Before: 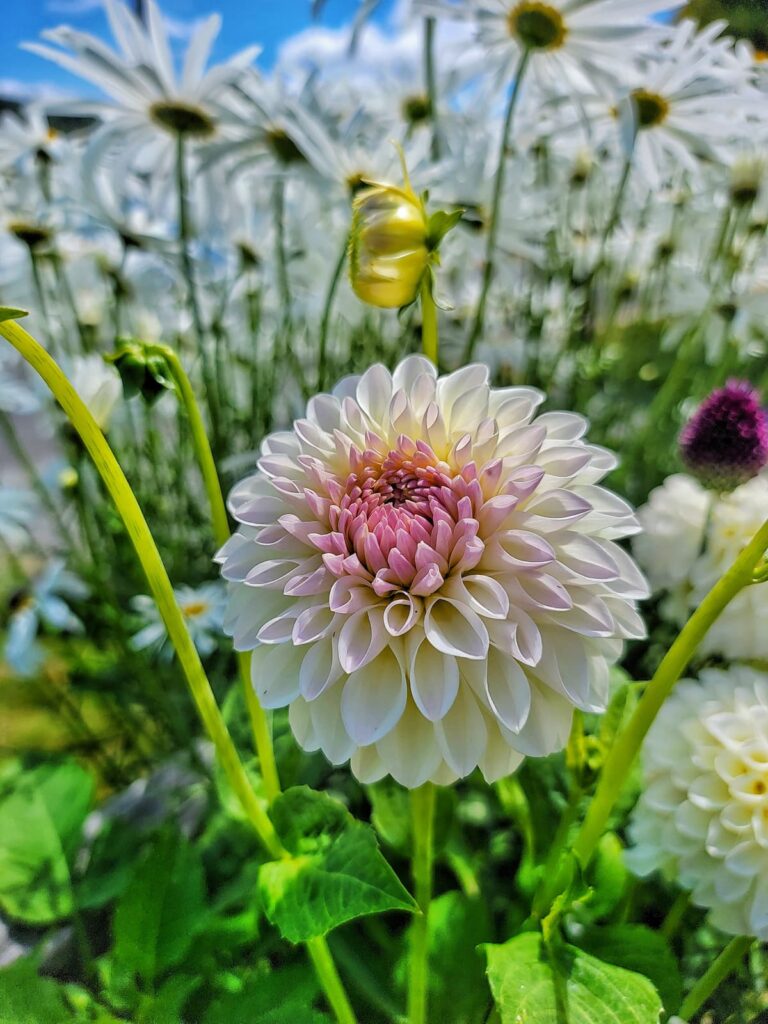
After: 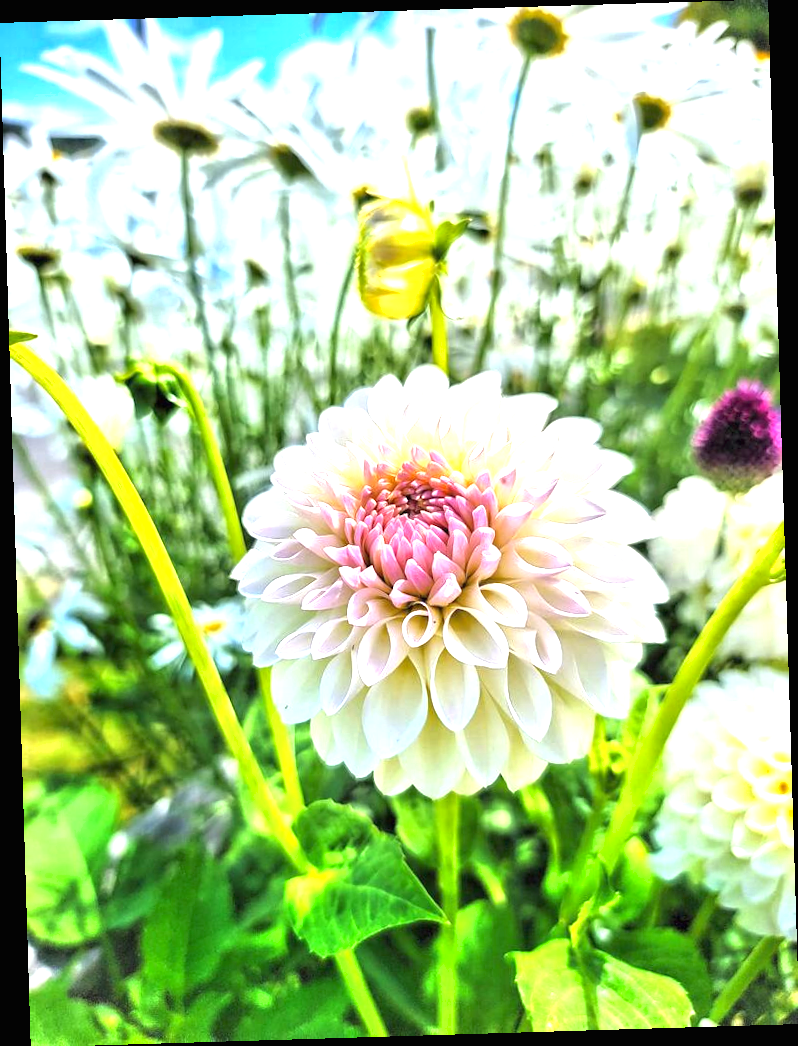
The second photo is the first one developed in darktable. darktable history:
shadows and highlights: shadows 25, highlights -25
rotate and perspective: rotation -1.75°, automatic cropping off
exposure: black level correction 0, exposure 1.75 EV, compensate exposure bias true, compensate highlight preservation false
